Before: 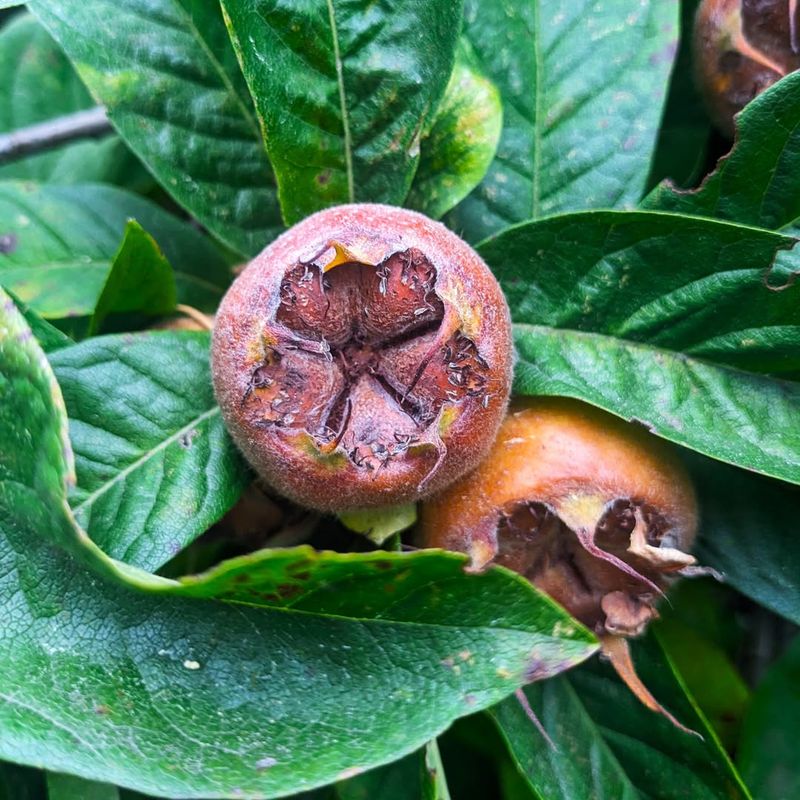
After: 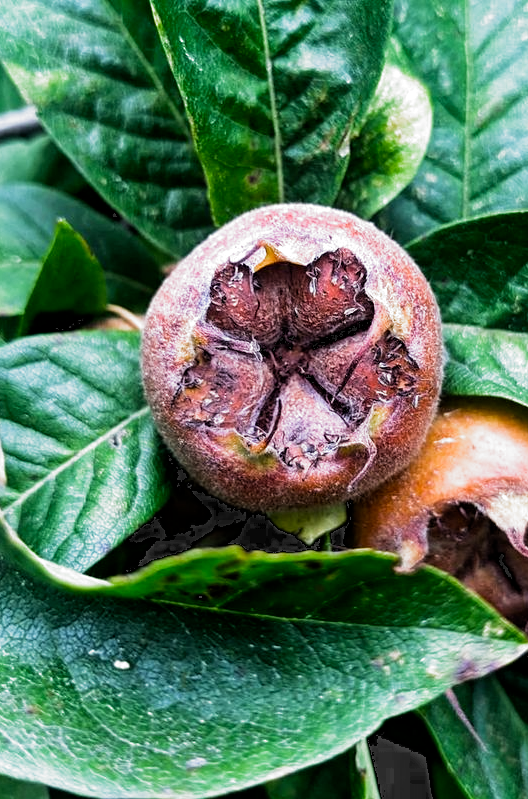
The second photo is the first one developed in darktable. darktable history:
filmic rgb: black relative exposure -8.29 EV, white relative exposure 2.2 EV, target white luminance 99.973%, hardness 7.12, latitude 74.5%, contrast 1.32, highlights saturation mix -1.9%, shadows ↔ highlights balance 29.65%, add noise in highlights 0, preserve chrominance luminance Y, color science v3 (2019), use custom middle-gray values true, contrast in highlights soft
crop and rotate: left 8.818%, right 25.174%
exposure: black level correction 0.007, compensate highlight preservation false
